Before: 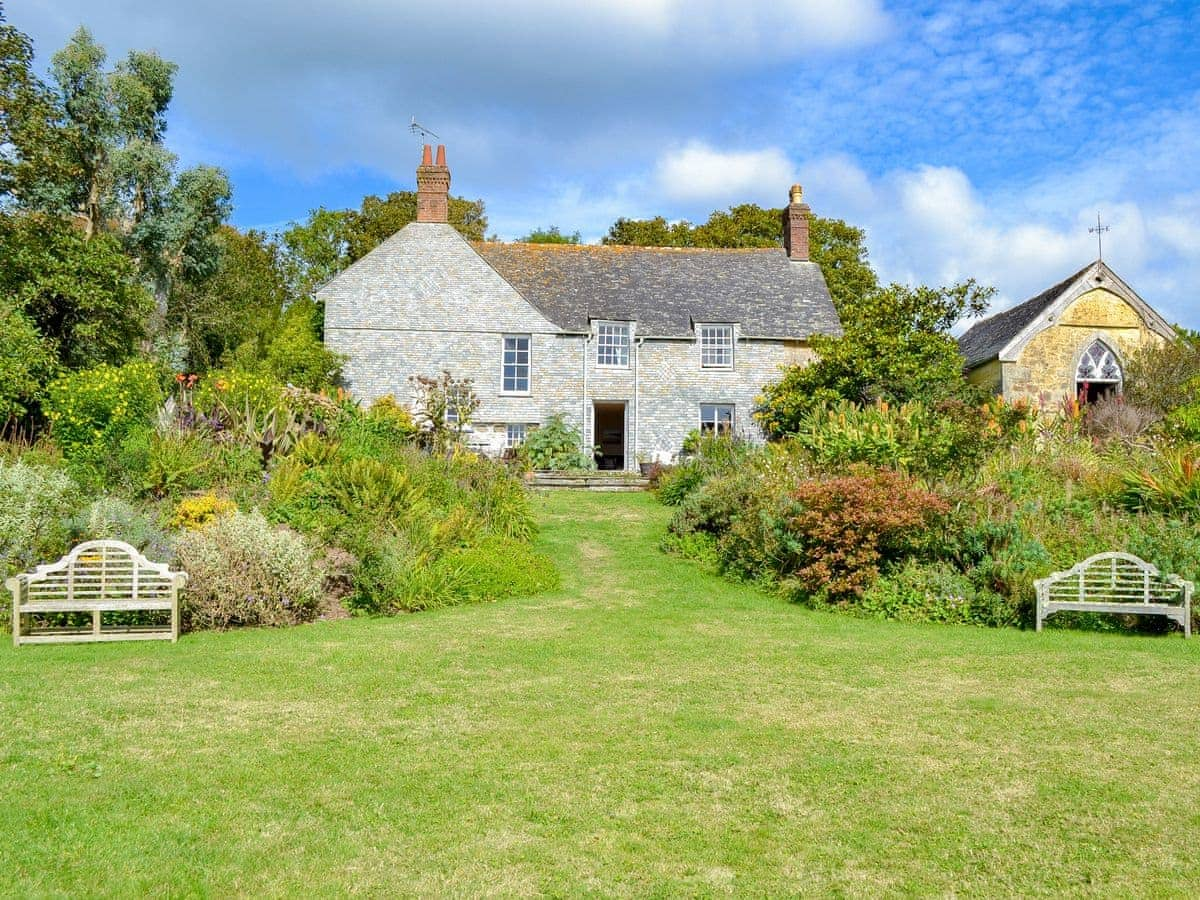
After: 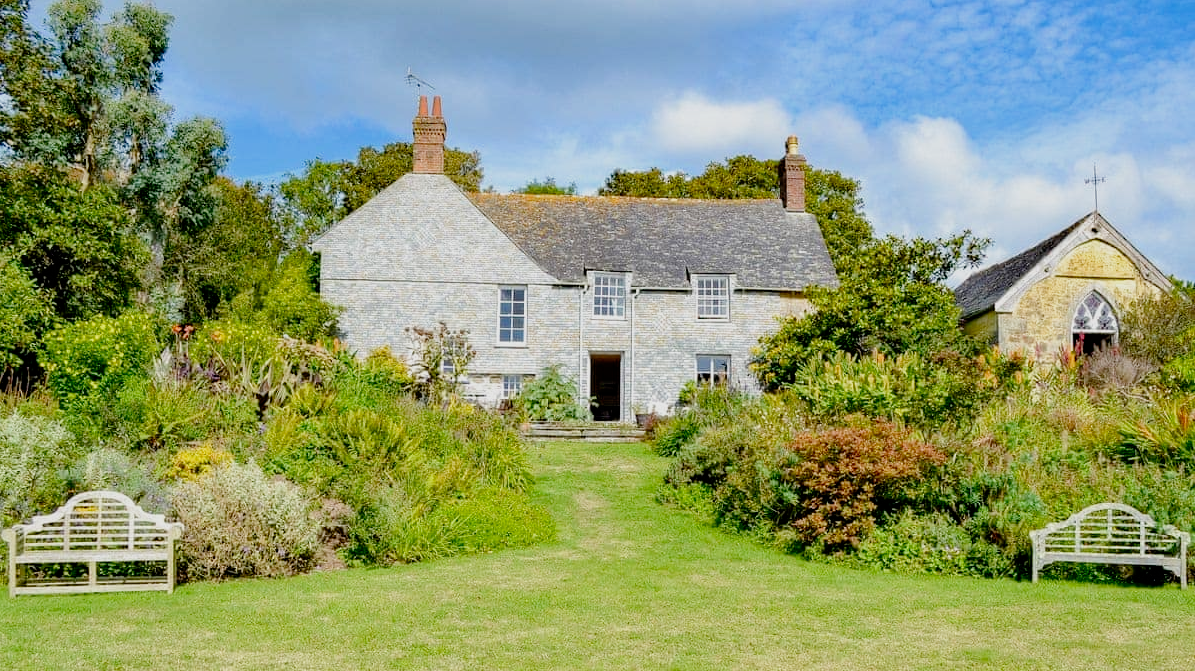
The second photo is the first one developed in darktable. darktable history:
crop: left 0.36%, top 5.555%, bottom 19.805%
filmic rgb: black relative exposure -7.74 EV, white relative exposure 4.45 EV, threshold 2.98 EV, hardness 3.75, latitude 49.54%, contrast 1.1, add noise in highlights 0.002, preserve chrominance no, color science v3 (2019), use custom middle-gray values true, iterations of high-quality reconstruction 0, contrast in highlights soft, enable highlight reconstruction true
